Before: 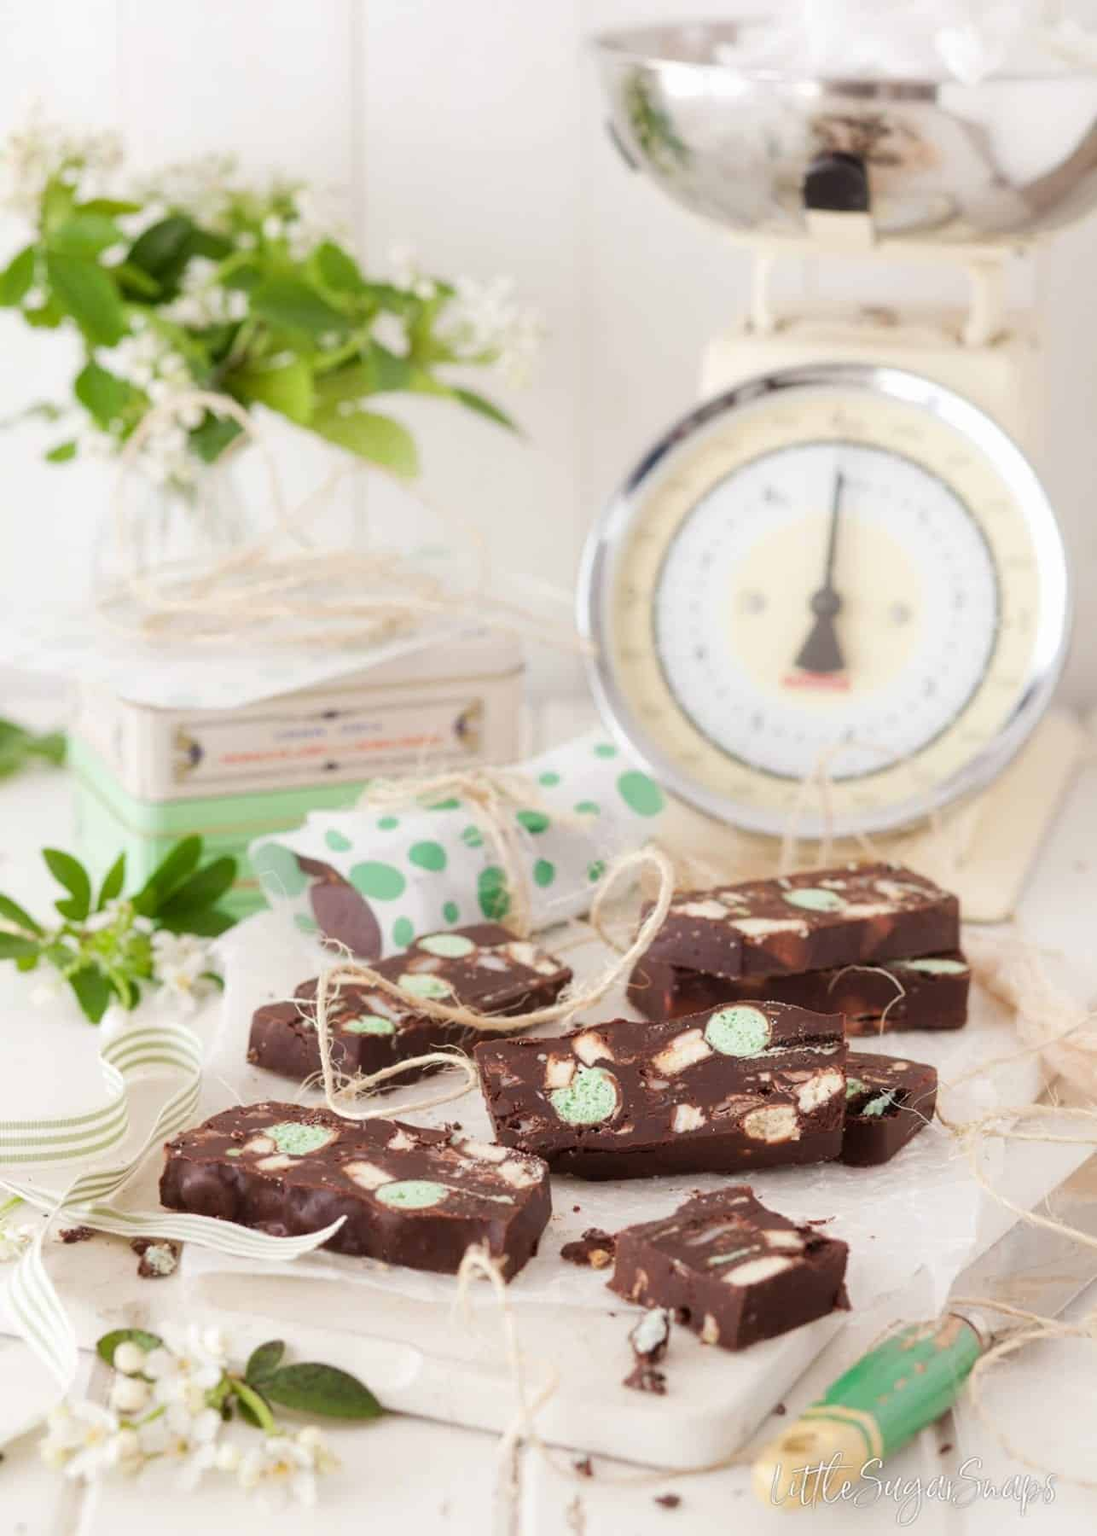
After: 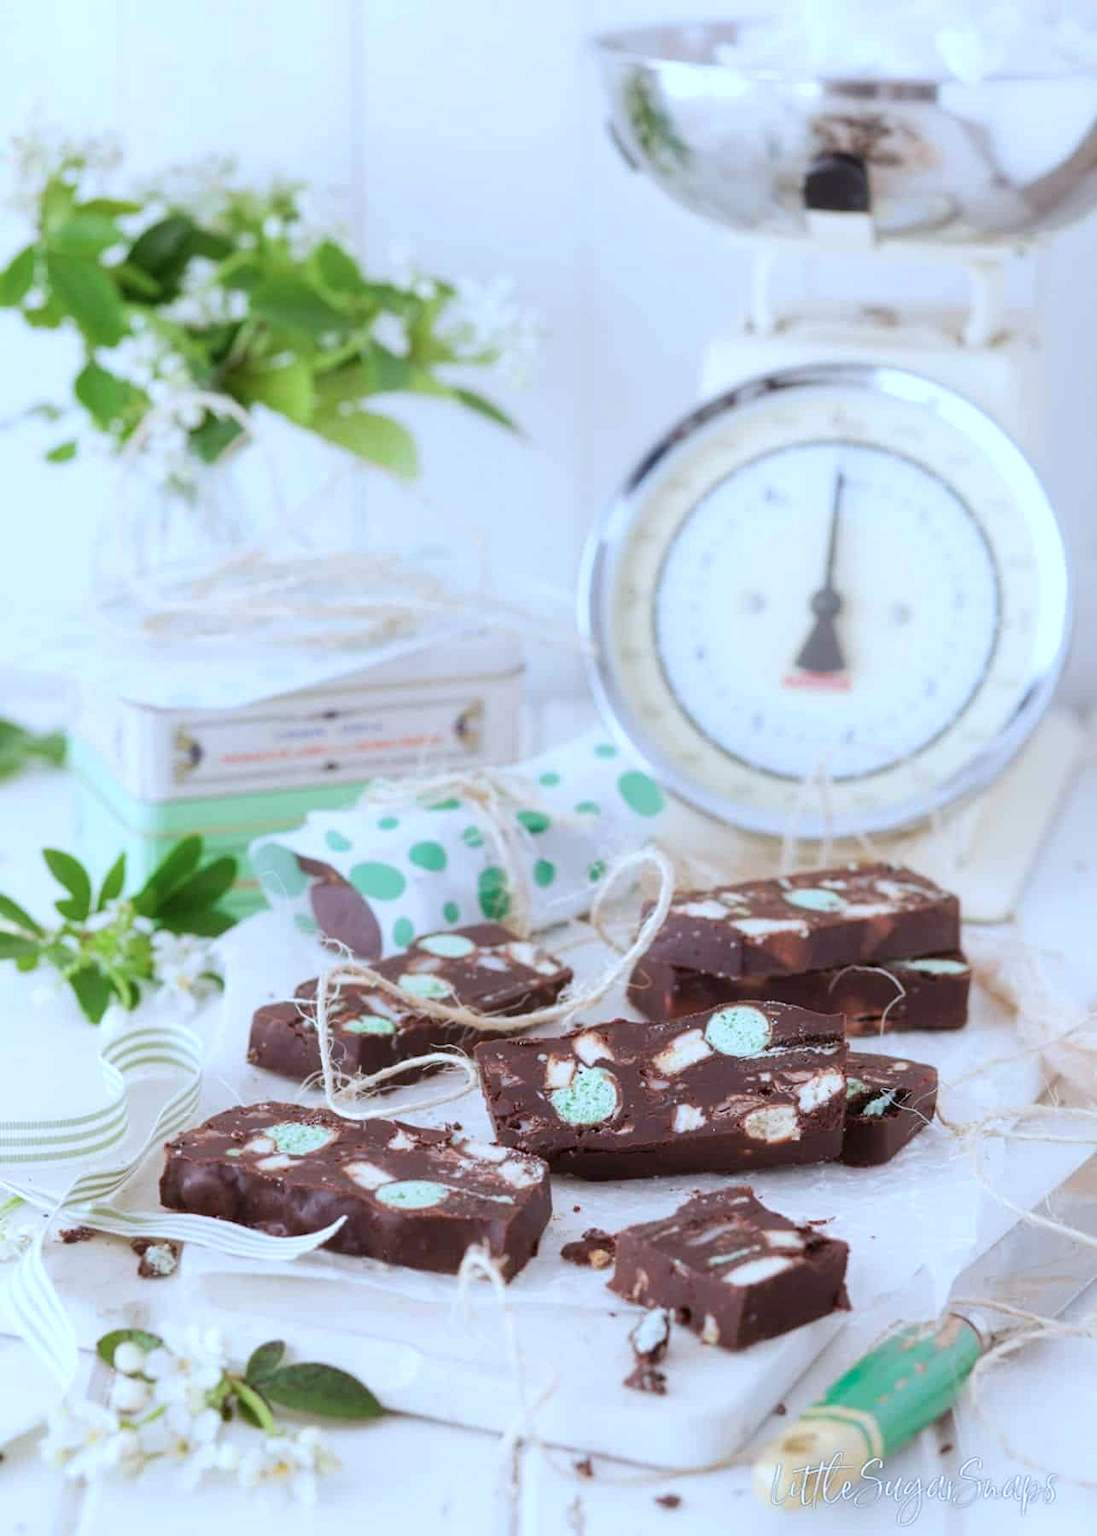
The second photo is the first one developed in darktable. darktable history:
color calibration: illuminant custom, x 0.388, y 0.387, temperature 3796.78 K
